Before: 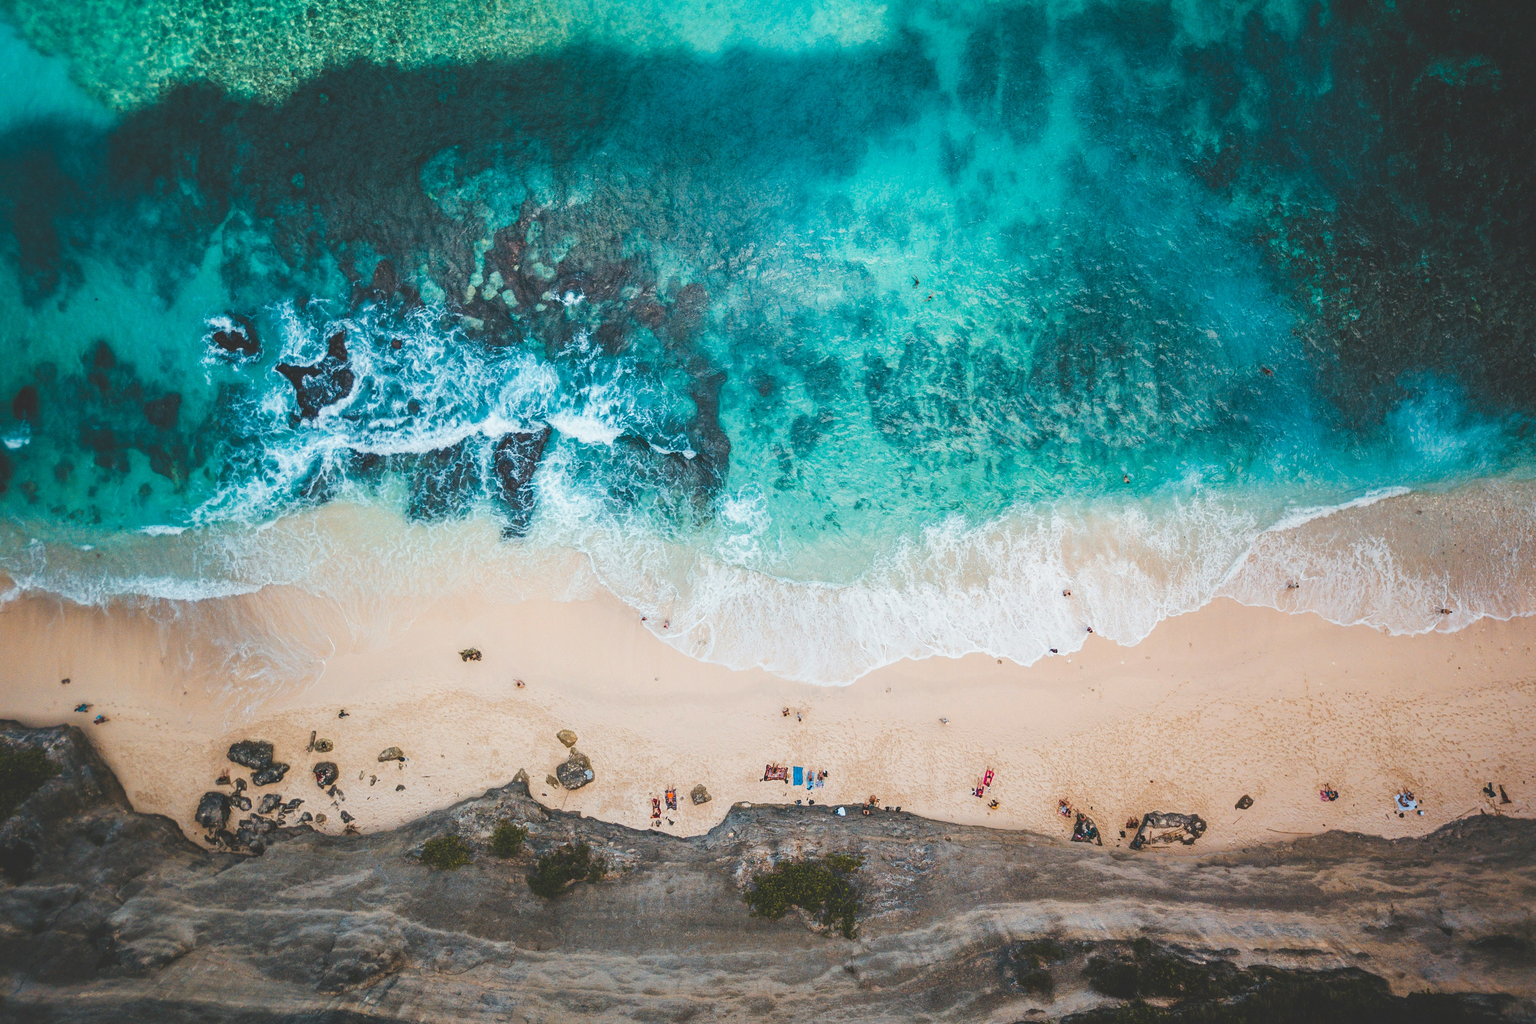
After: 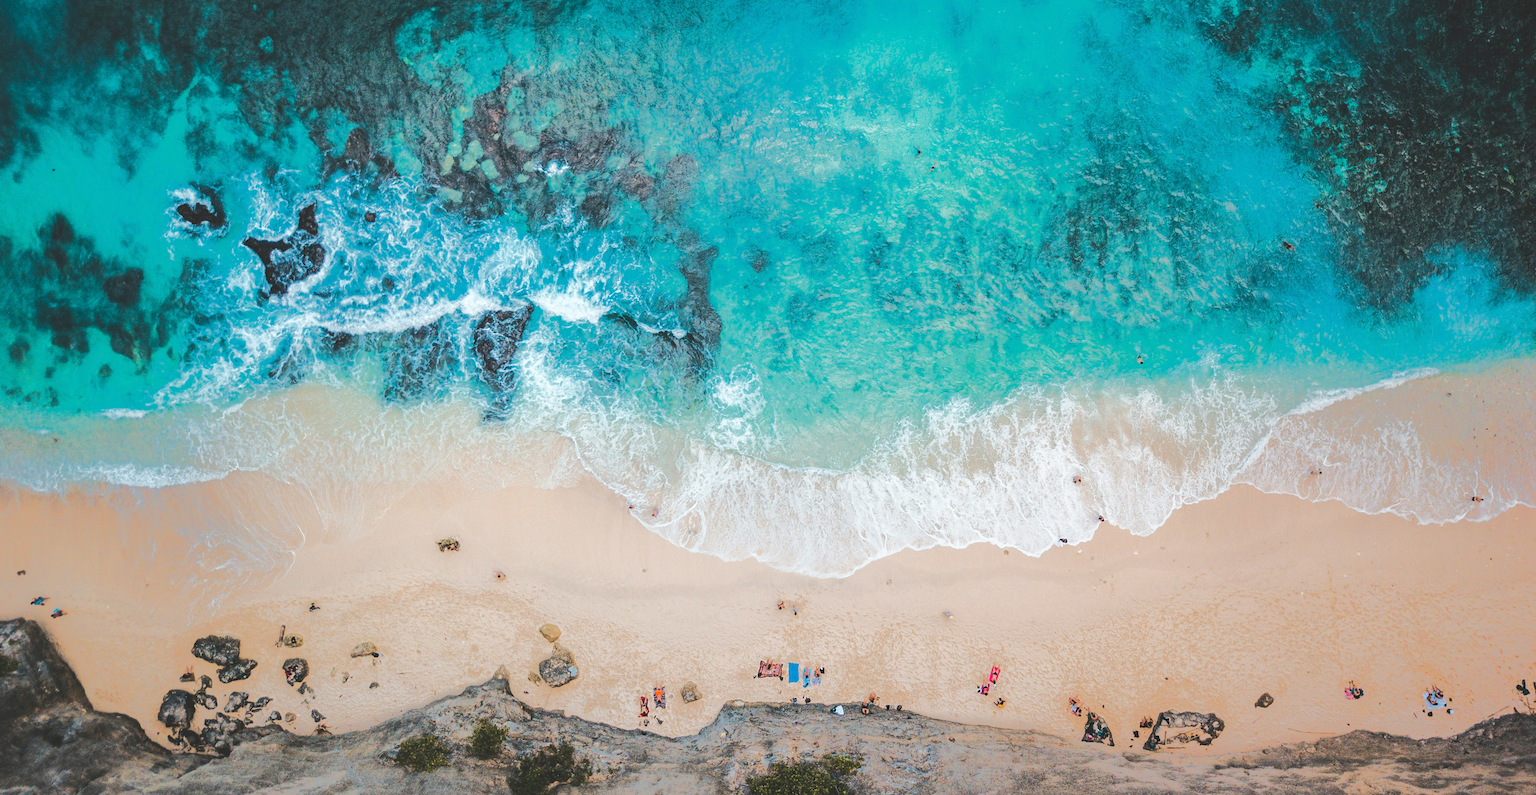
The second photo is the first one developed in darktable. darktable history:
tone equalizer: -8 EV -0.509 EV, -7 EV -0.327 EV, -6 EV -0.093 EV, -5 EV 0.404 EV, -4 EV 0.977 EV, -3 EV 0.797 EV, -2 EV -0.009 EV, -1 EV 0.123 EV, +0 EV -0.035 EV, edges refinement/feathering 500, mask exposure compensation -1.57 EV, preserve details no
crop and rotate: left 2.99%, top 13.547%, right 2.176%, bottom 12.823%
